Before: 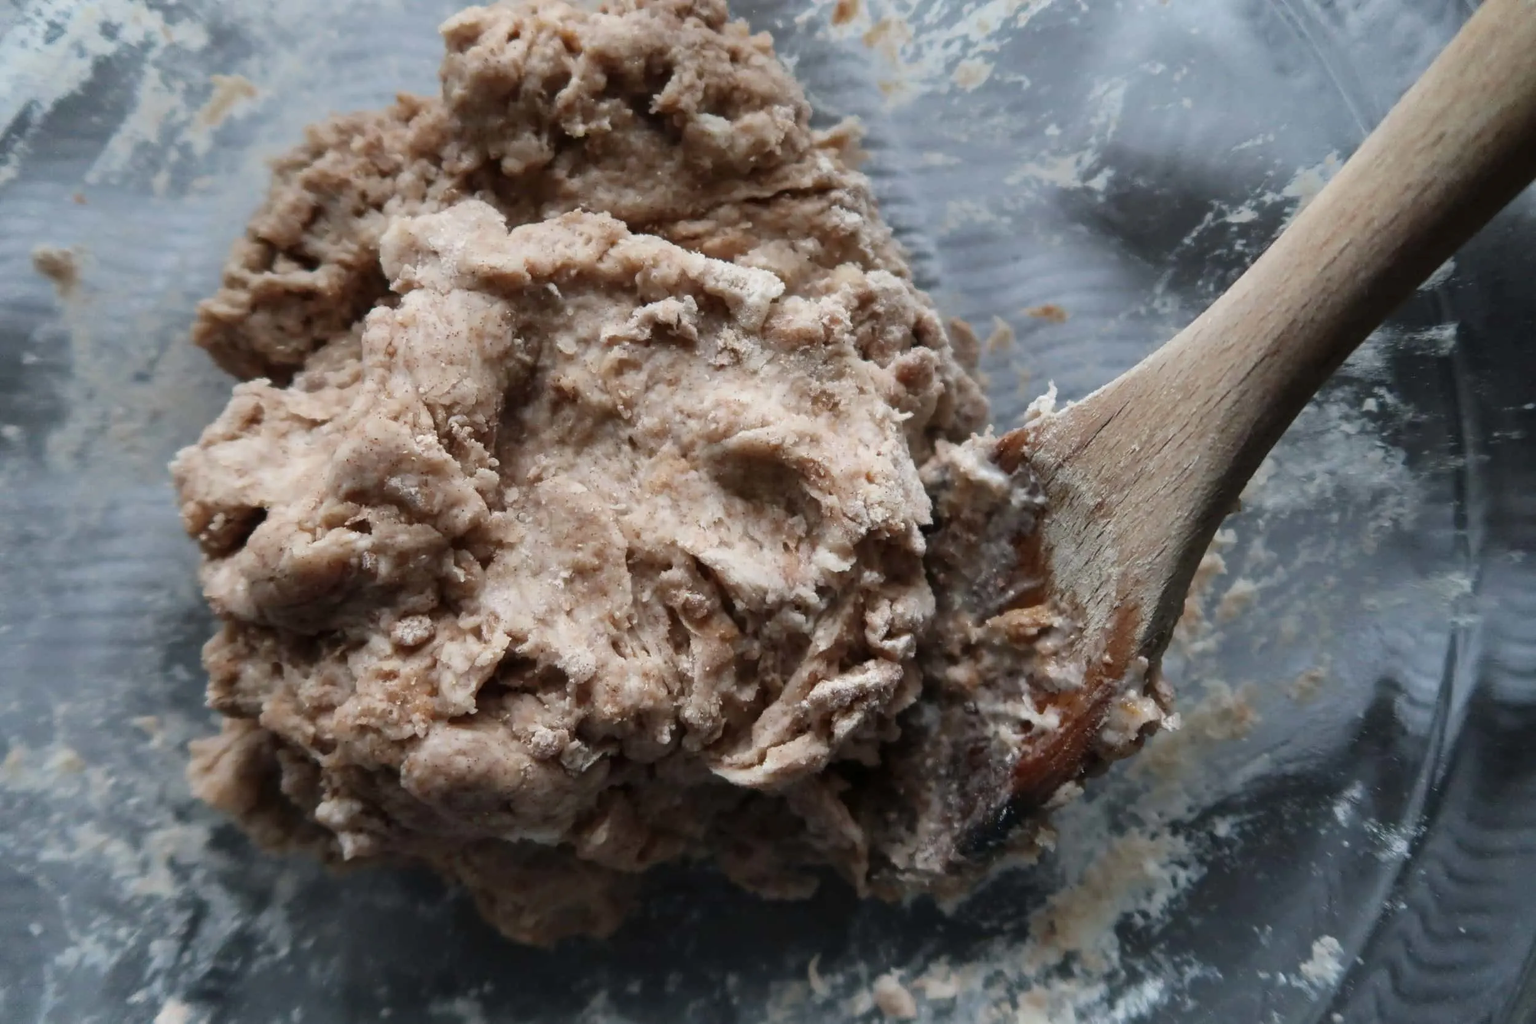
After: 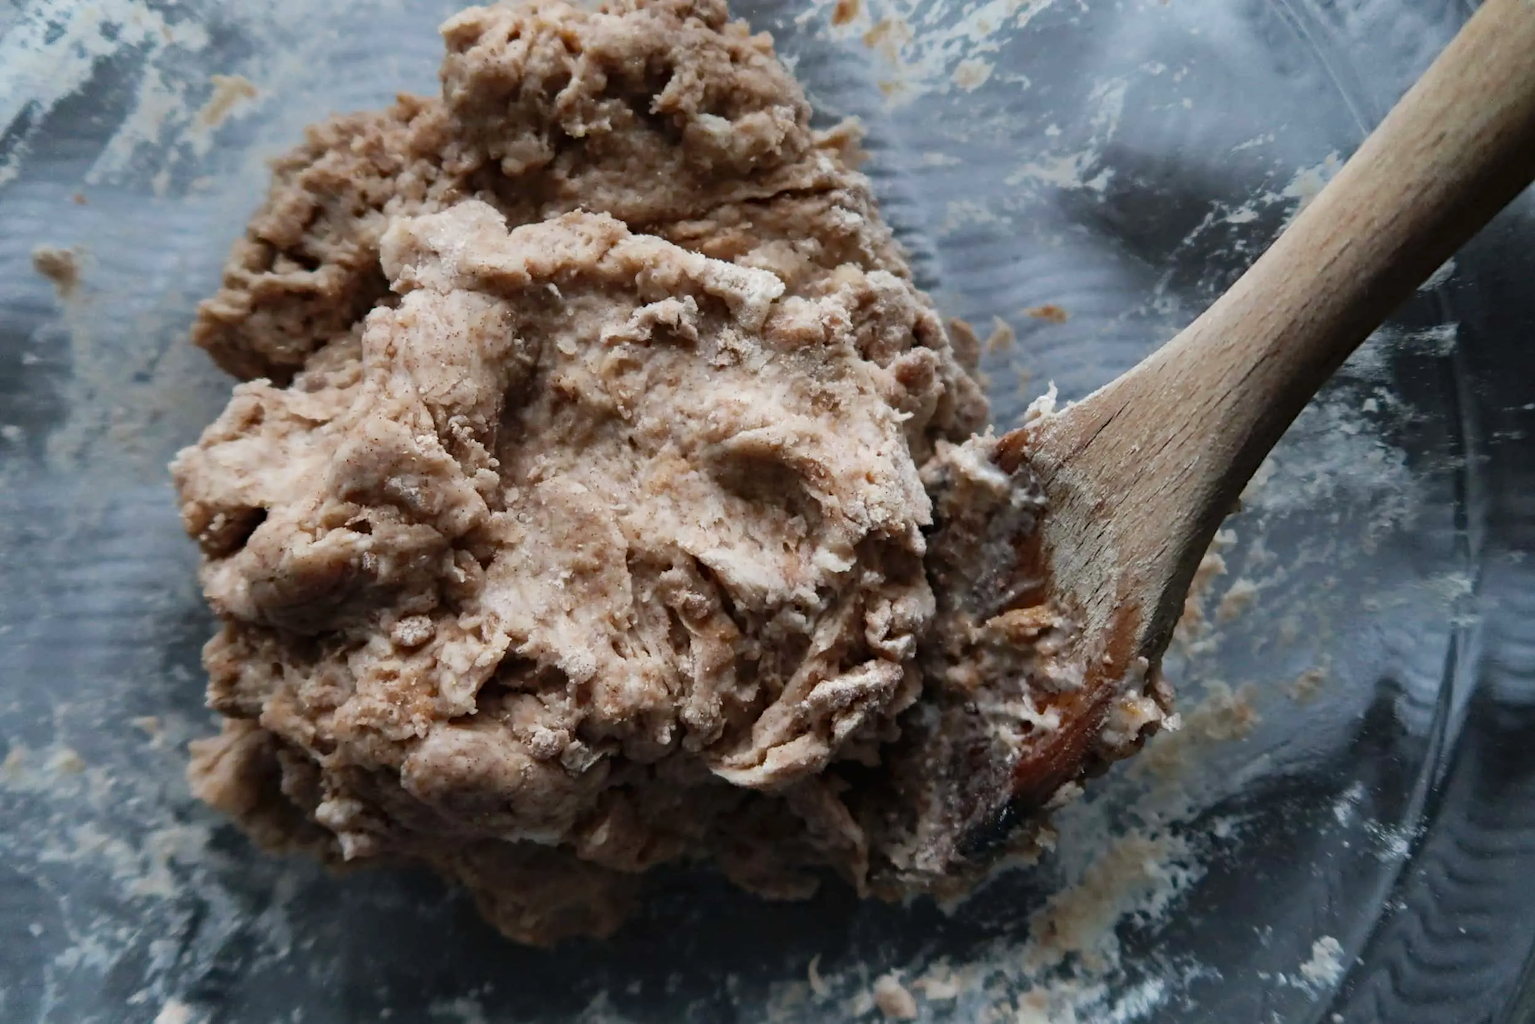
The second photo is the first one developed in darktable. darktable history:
tone curve: curves: ch0 [(0, 0) (0.003, 0.014) (0.011, 0.014) (0.025, 0.022) (0.044, 0.041) (0.069, 0.063) (0.1, 0.086) (0.136, 0.118) (0.177, 0.161) (0.224, 0.211) (0.277, 0.262) (0.335, 0.323) (0.399, 0.384) (0.468, 0.459) (0.543, 0.54) (0.623, 0.624) (0.709, 0.711) (0.801, 0.796) (0.898, 0.879) (1, 1)], preserve colors none
haze removal: compatibility mode true, adaptive false
